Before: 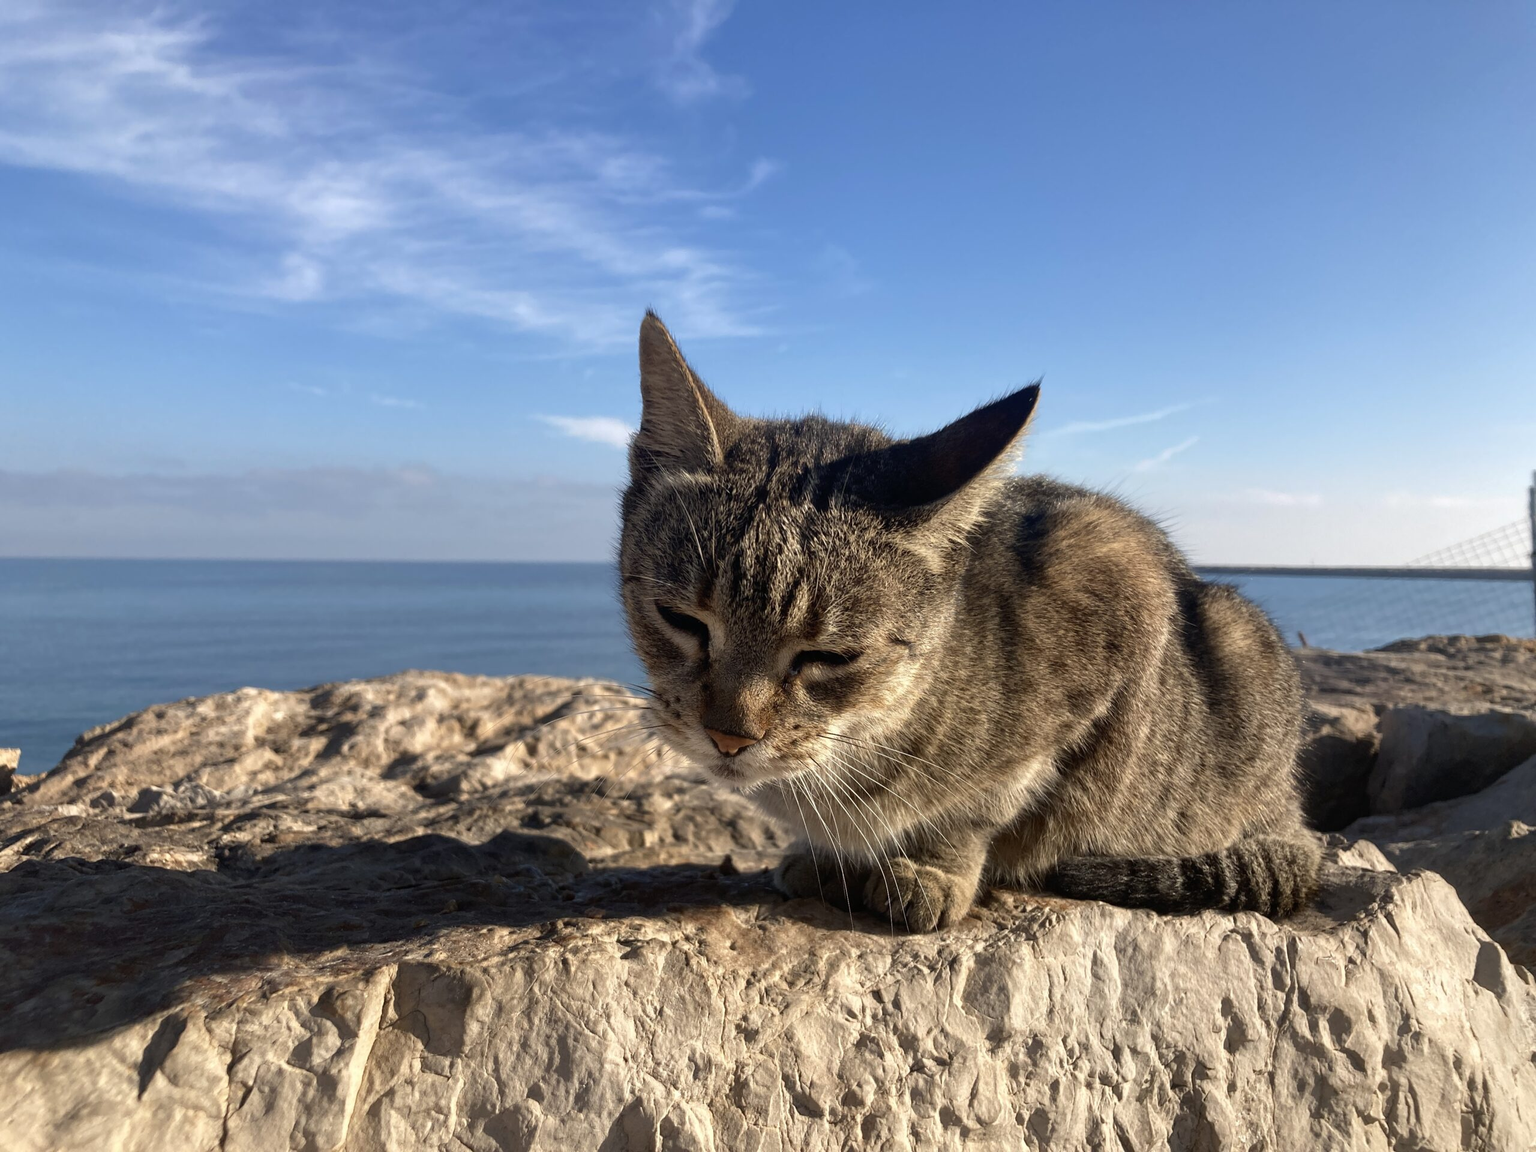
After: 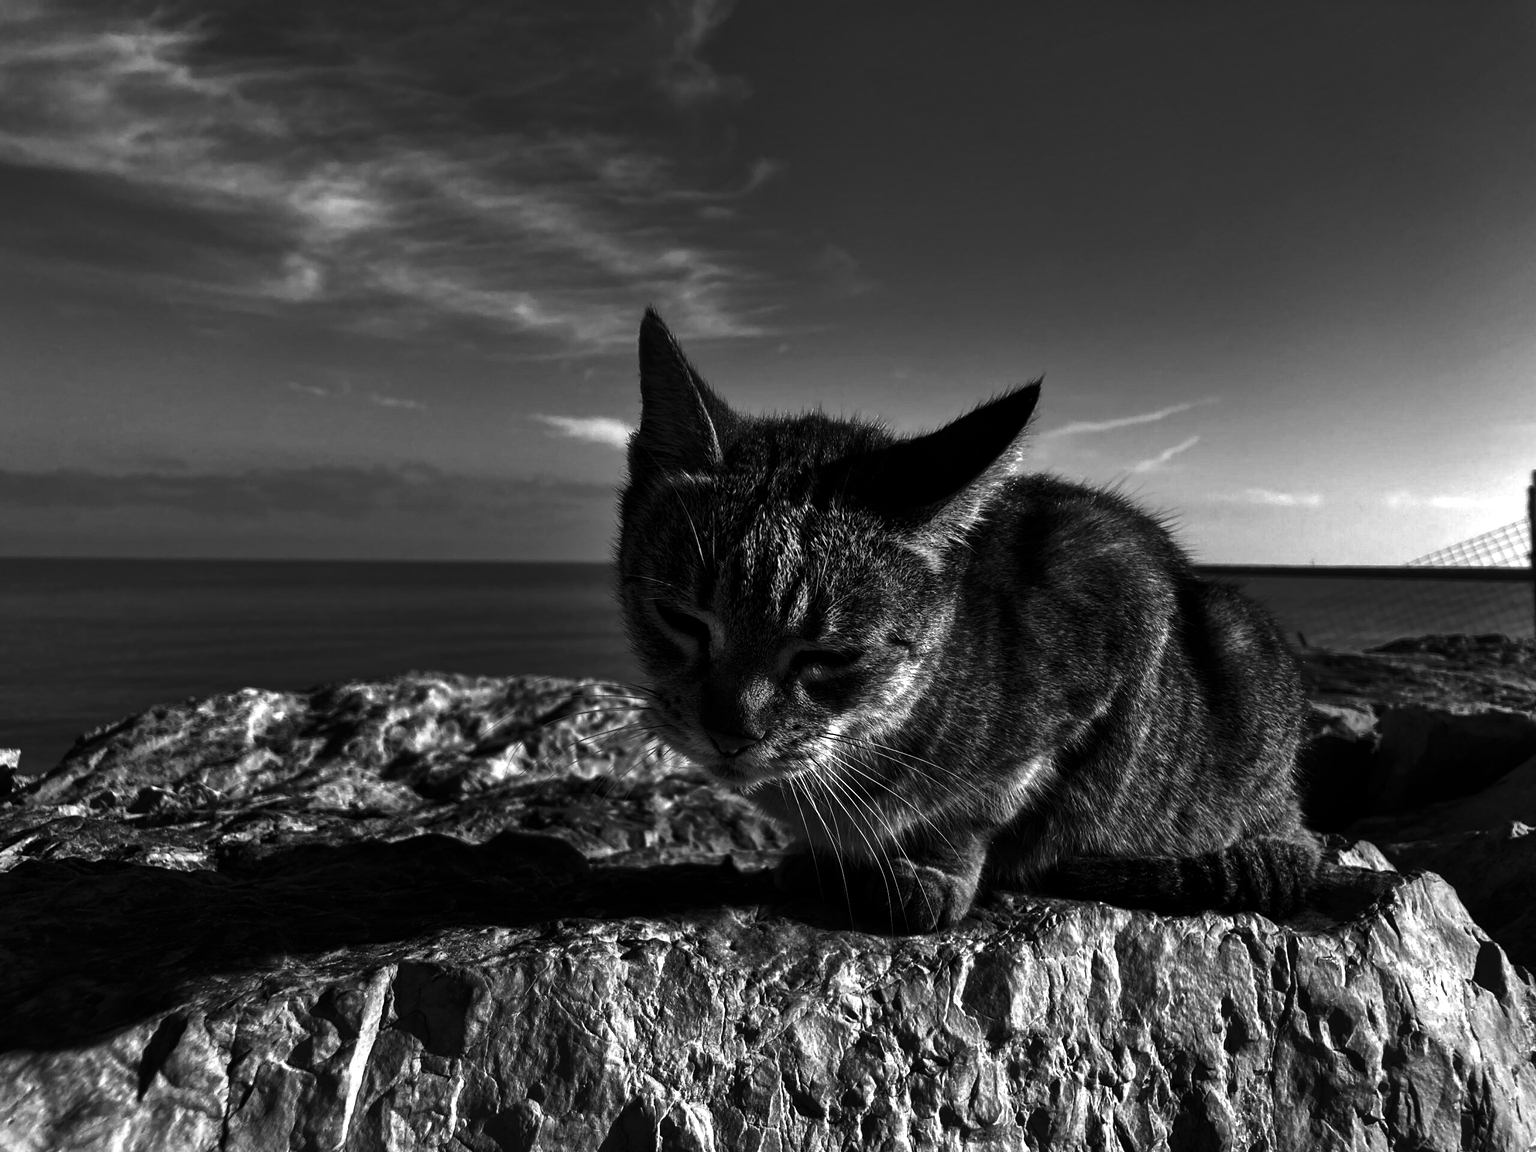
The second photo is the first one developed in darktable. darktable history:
contrast brightness saturation: contrast -0.03, brightness -0.59, saturation -1
shadows and highlights: radius 110.86, shadows 51.09, white point adjustment 9.16, highlights -4.17, highlights color adjustment 32.2%, soften with gaussian
base curve: curves: ch0 [(0, 0) (0.595, 0.418) (1, 1)]
monochrome: on, module defaults
